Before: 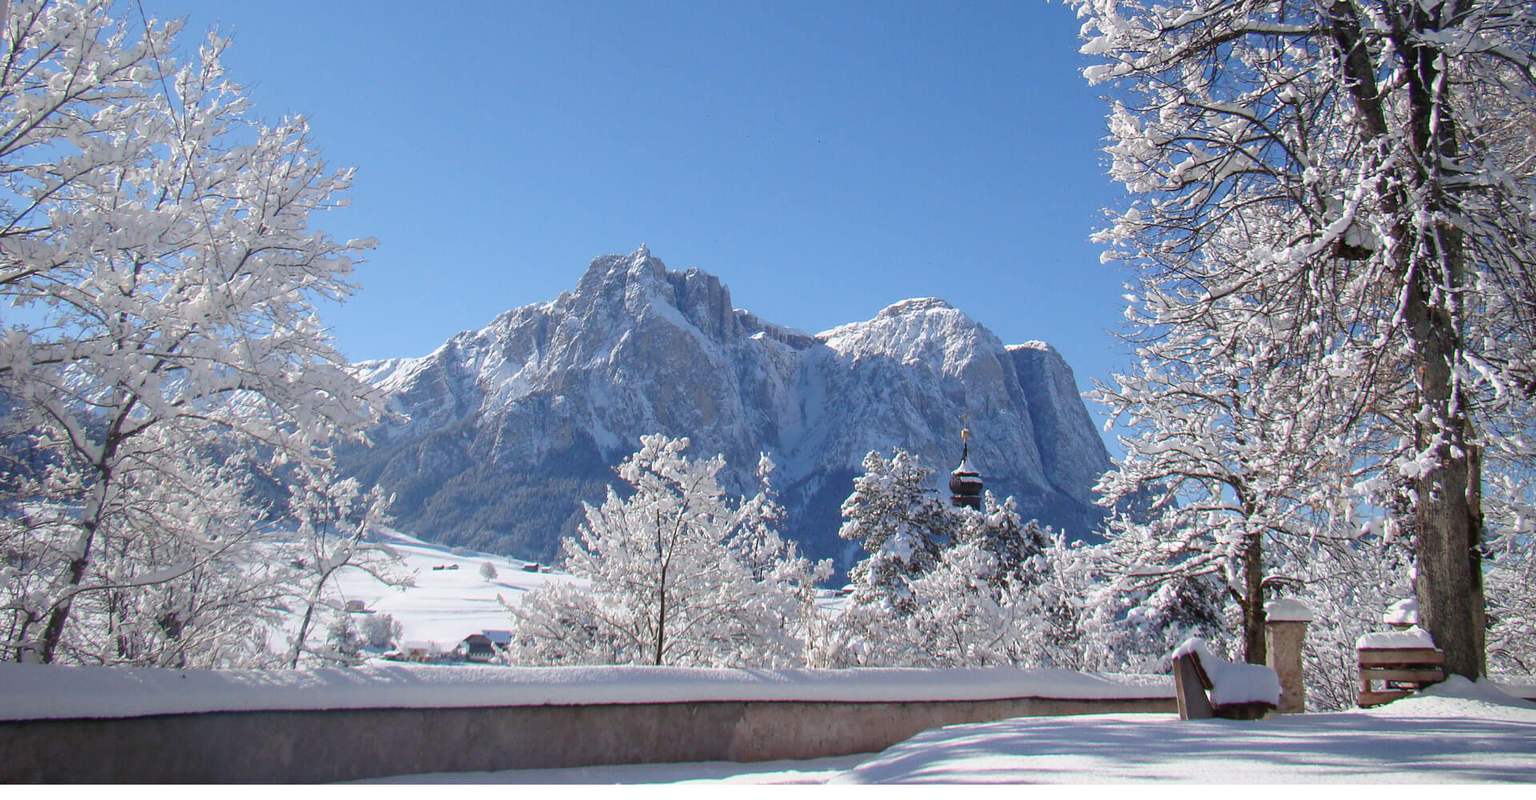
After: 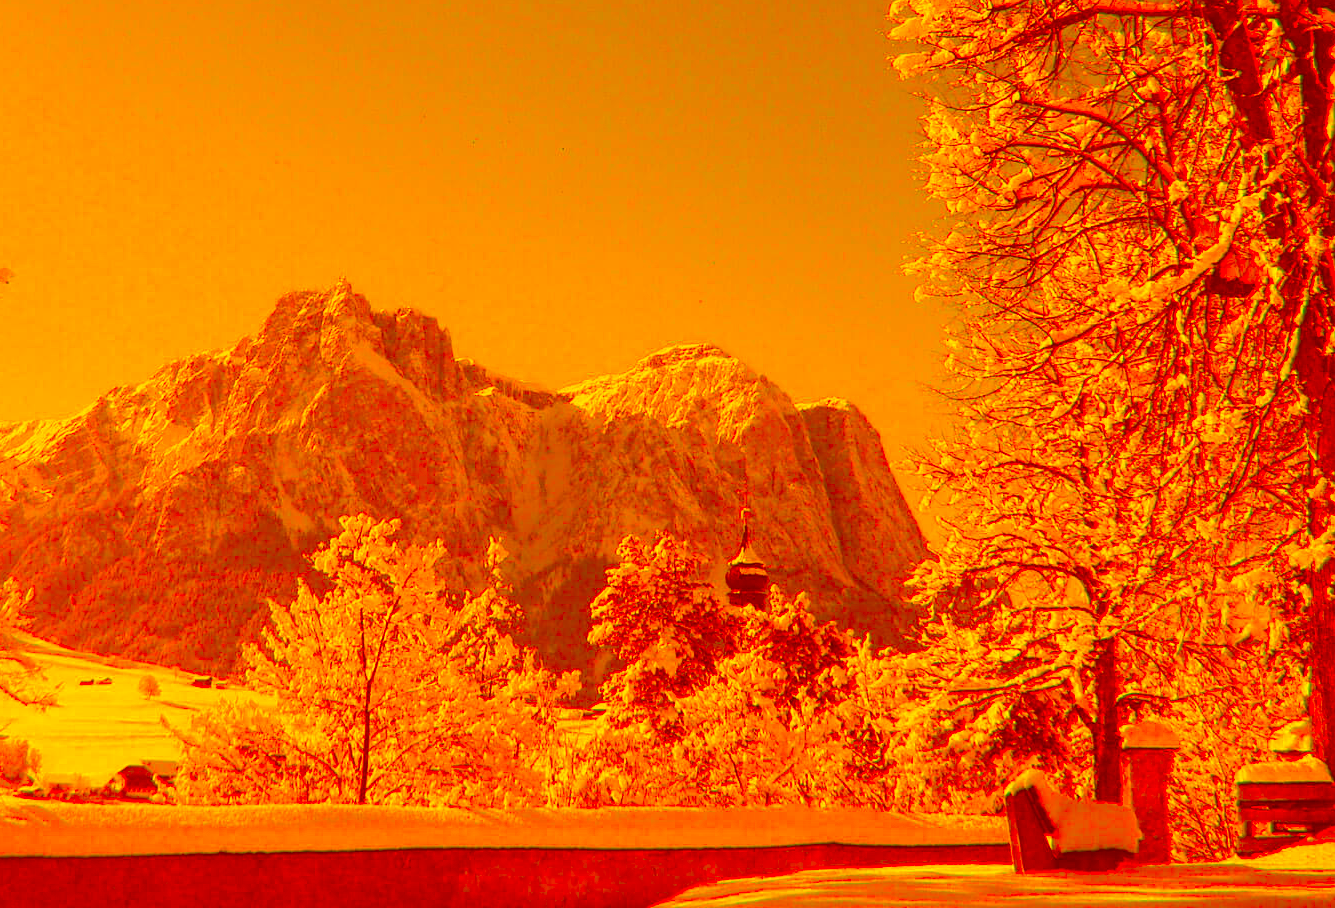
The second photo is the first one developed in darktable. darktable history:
white balance: red 0.98, blue 1.61
crop and rotate: left 24.034%, top 2.838%, right 6.406%, bottom 6.299%
color correction: highlights a* -39.68, highlights b* -40, shadows a* -40, shadows b* -40, saturation -3
